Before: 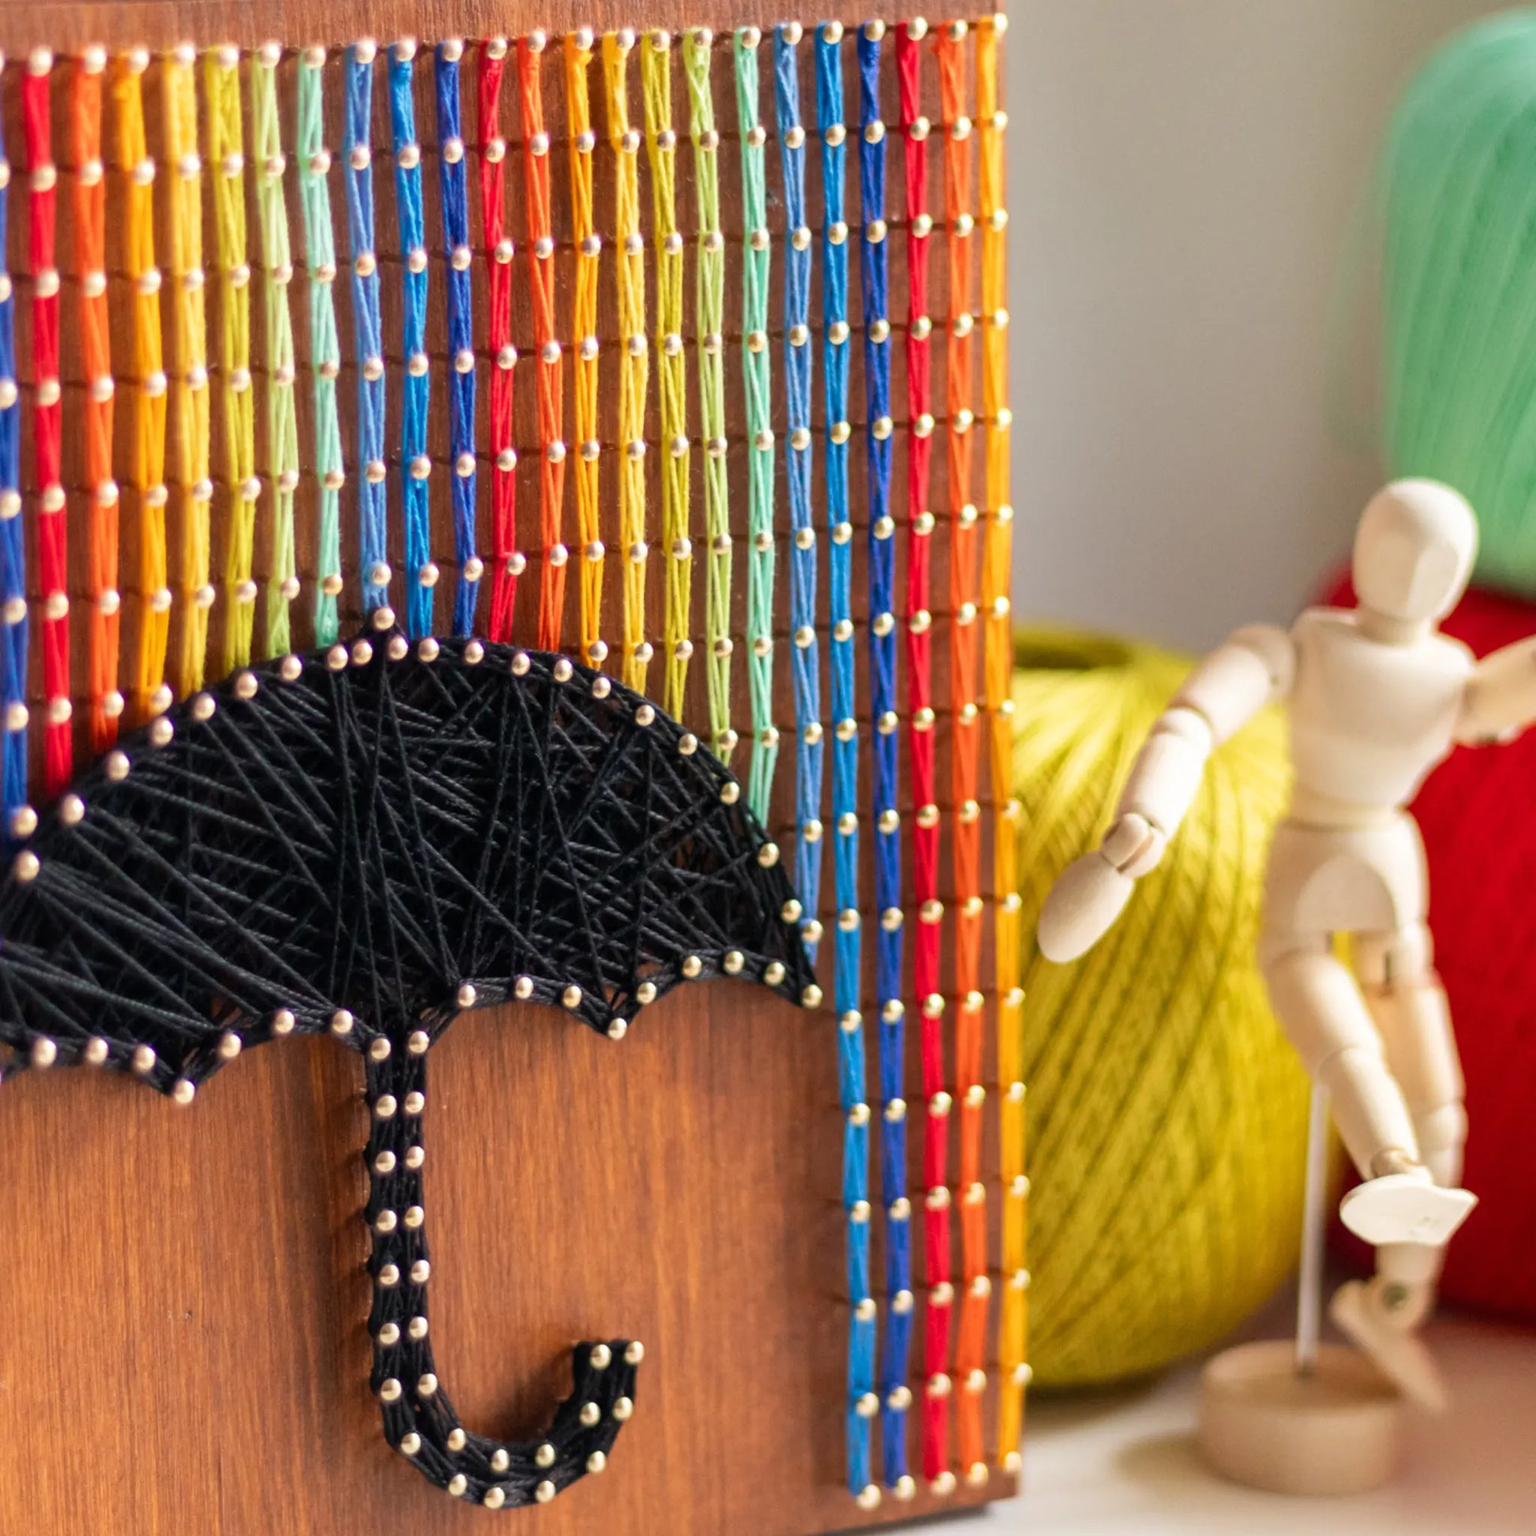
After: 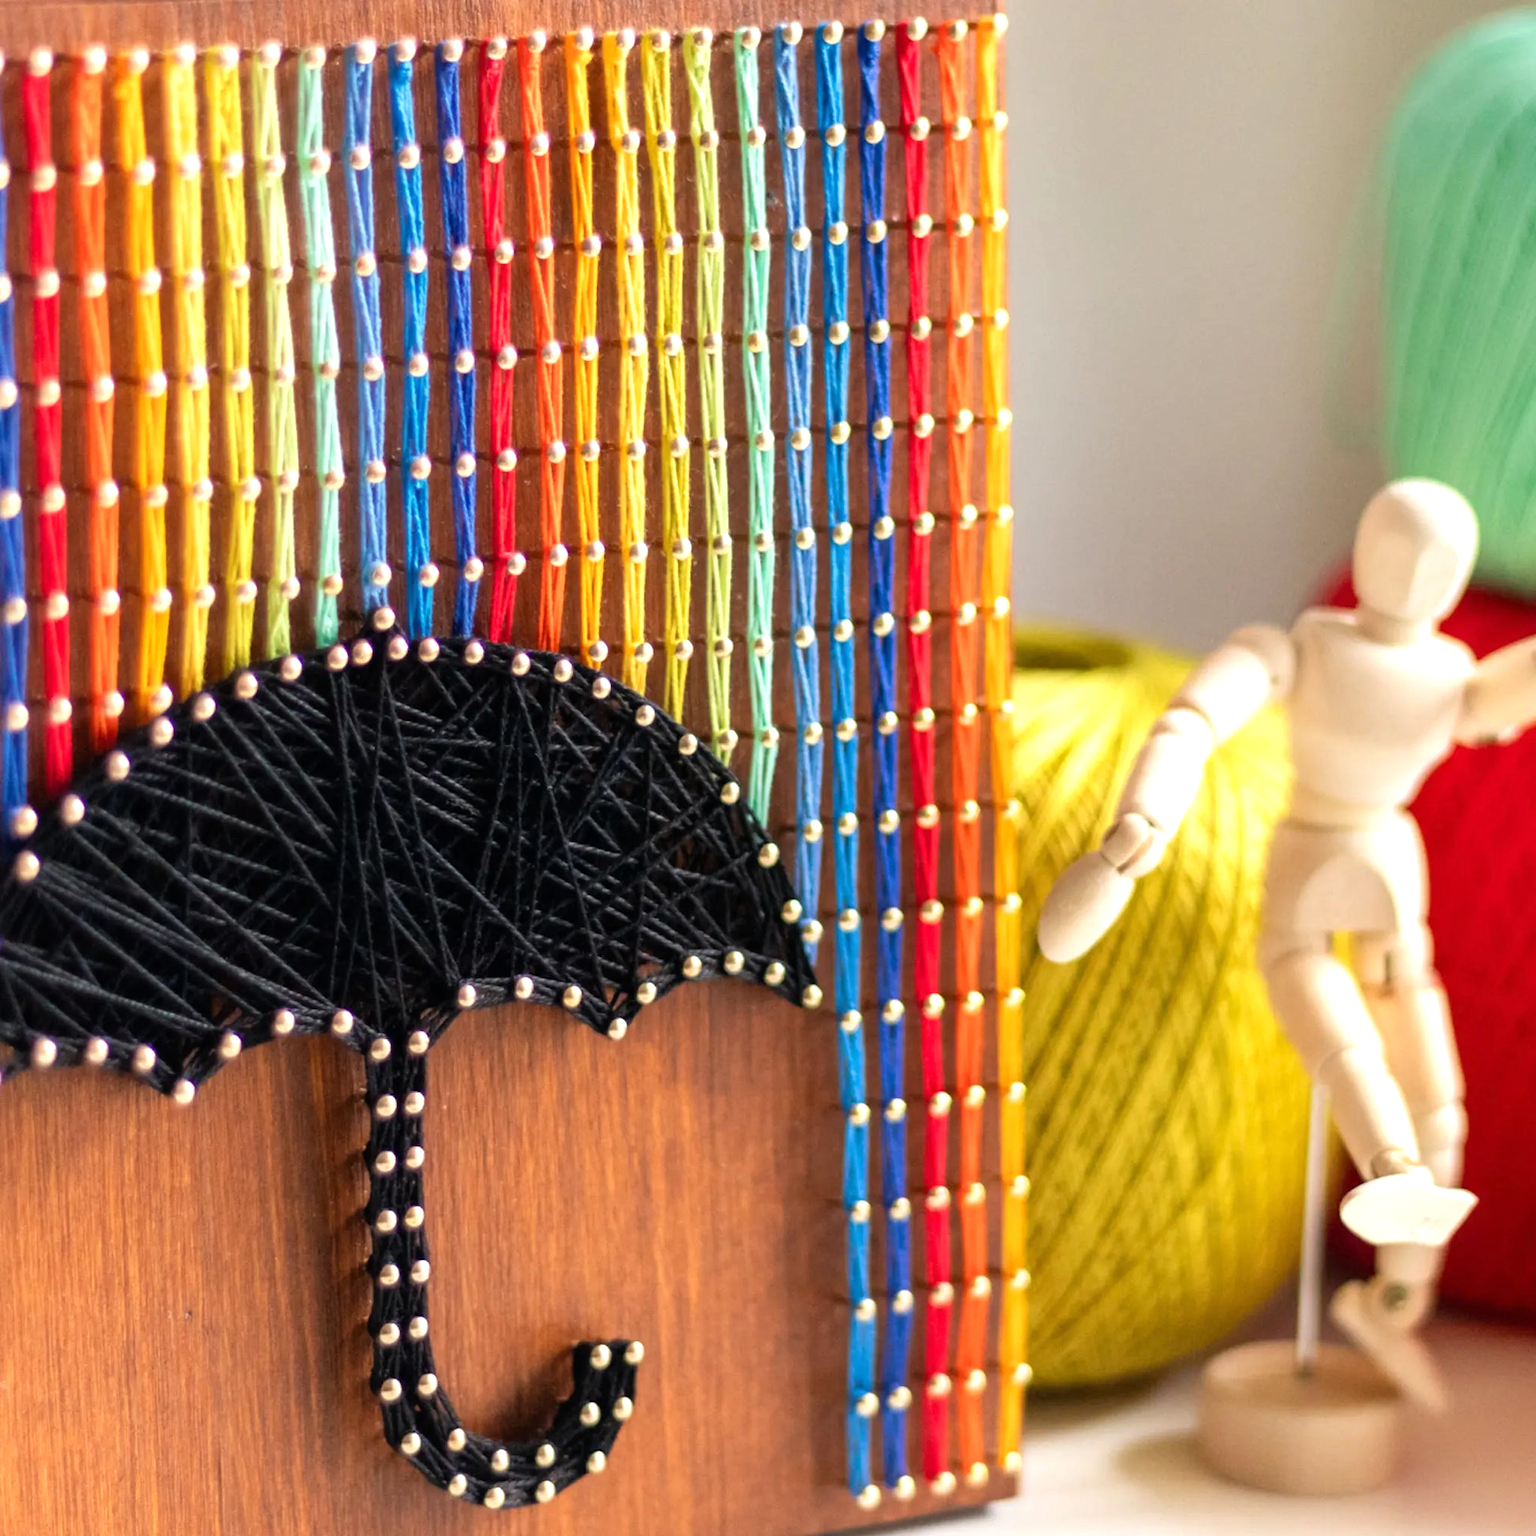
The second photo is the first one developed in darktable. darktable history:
tone equalizer: -8 EV -0.401 EV, -7 EV -0.415 EV, -6 EV -0.371 EV, -5 EV -0.231 EV, -3 EV 0.252 EV, -2 EV 0.306 EV, -1 EV 0.368 EV, +0 EV 0.441 EV
